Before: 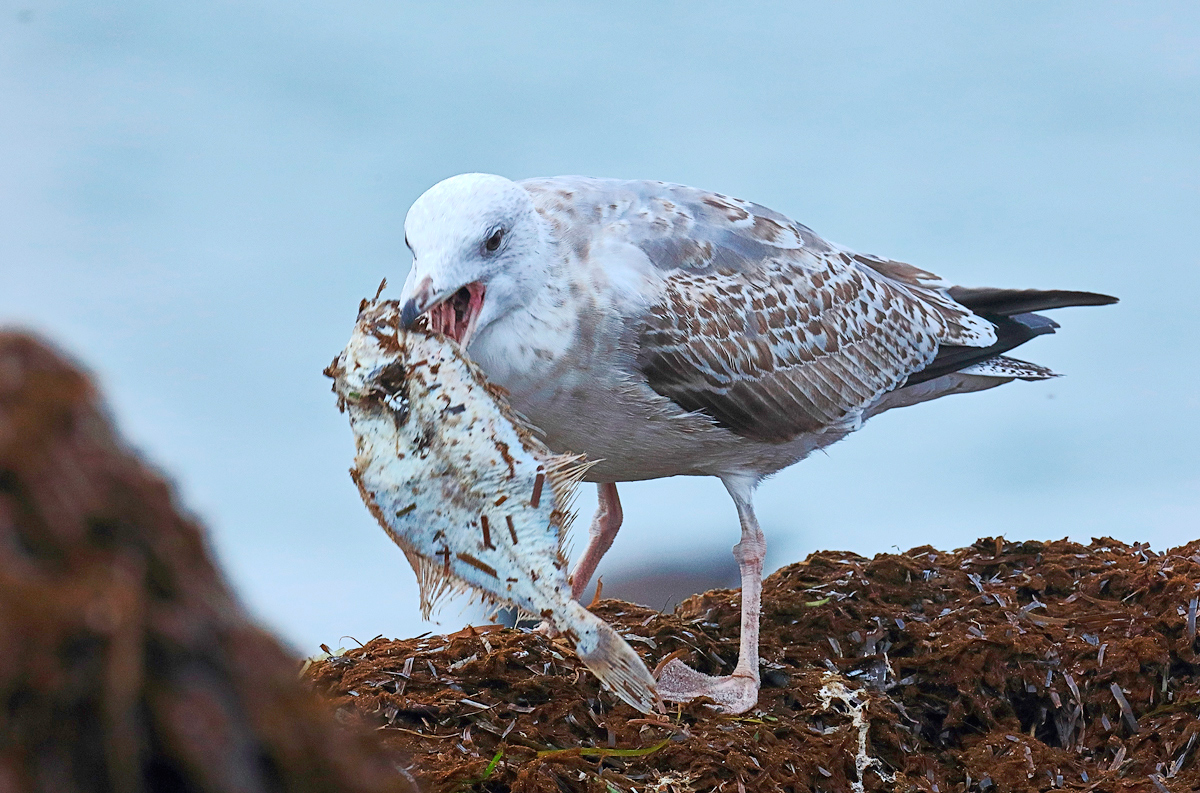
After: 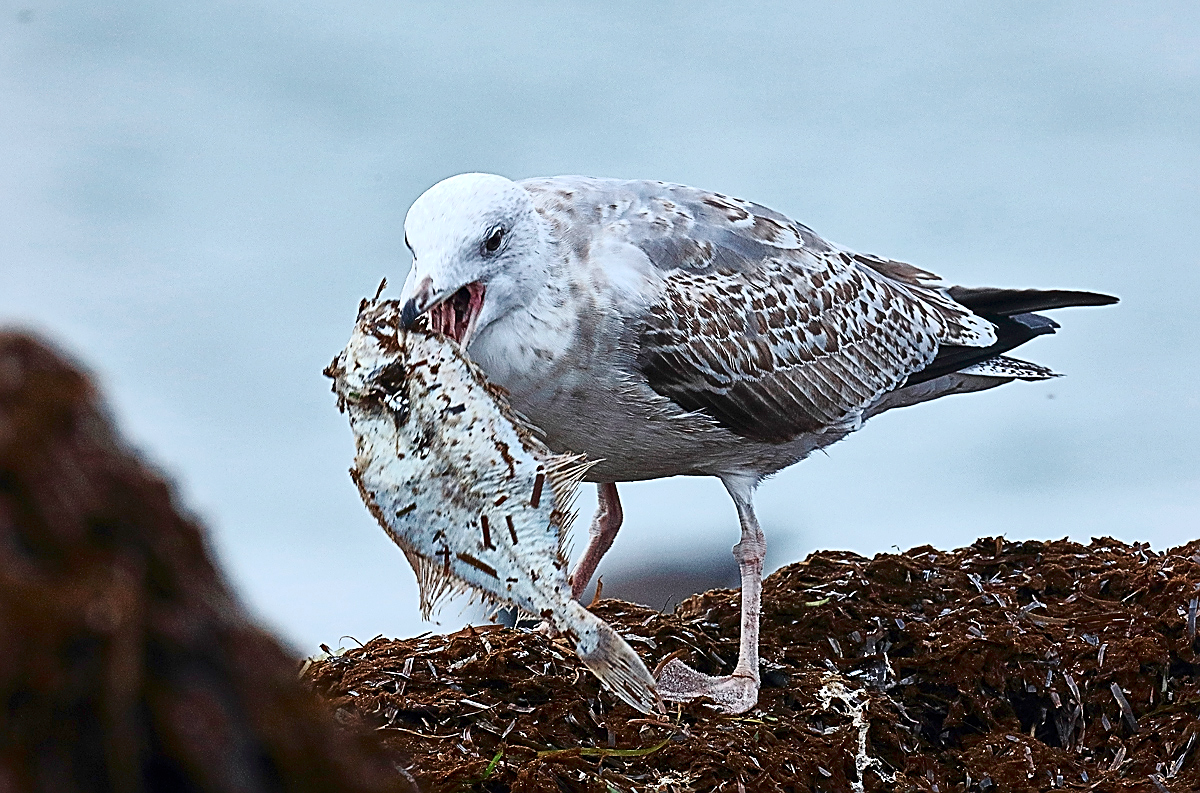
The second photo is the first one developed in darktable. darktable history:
color zones: curves: ch1 [(0, 0.831) (0.08, 0.771) (0.157, 0.268) (0.241, 0.207) (0.562, -0.005) (0.714, -0.013) (0.876, 0.01) (1, 0.831)], mix -92.86%
tone curve: curves: ch0 [(0, 0) (0.224, 0.12) (0.375, 0.296) (0.528, 0.472) (0.681, 0.634) (0.8, 0.766) (0.873, 0.877) (1, 1)], color space Lab, independent channels, preserve colors none
sharpen: amount 0.913
levels: levels [0, 0.498, 0.996]
contrast brightness saturation: contrast 0.114, saturation -0.163
